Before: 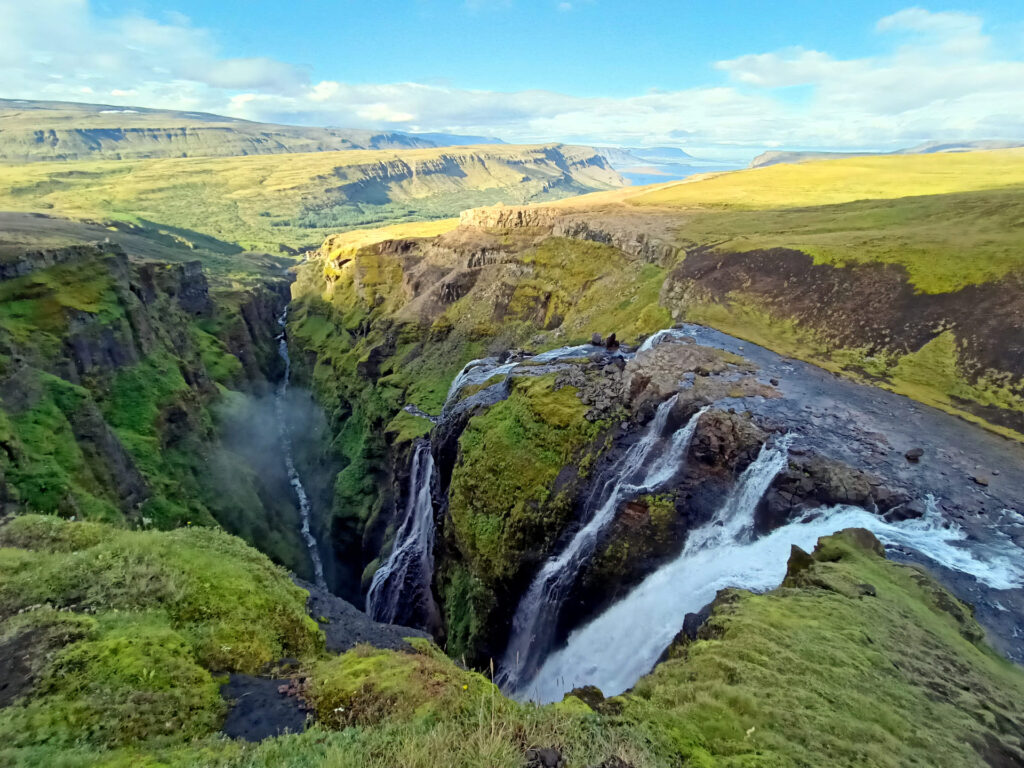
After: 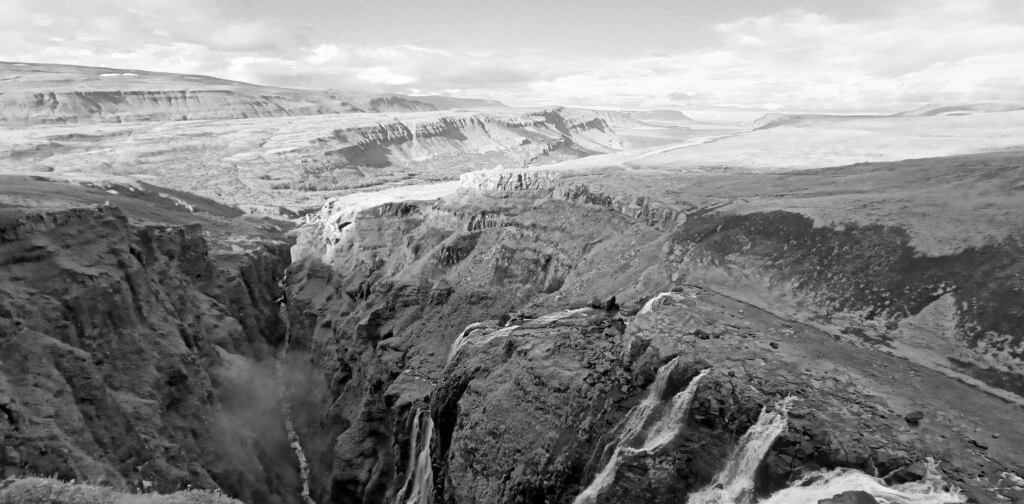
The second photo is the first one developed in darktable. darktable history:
crop and rotate: top 4.848%, bottom 29.503%
monochrome: on, module defaults
white balance: red 1.009, blue 1.027
